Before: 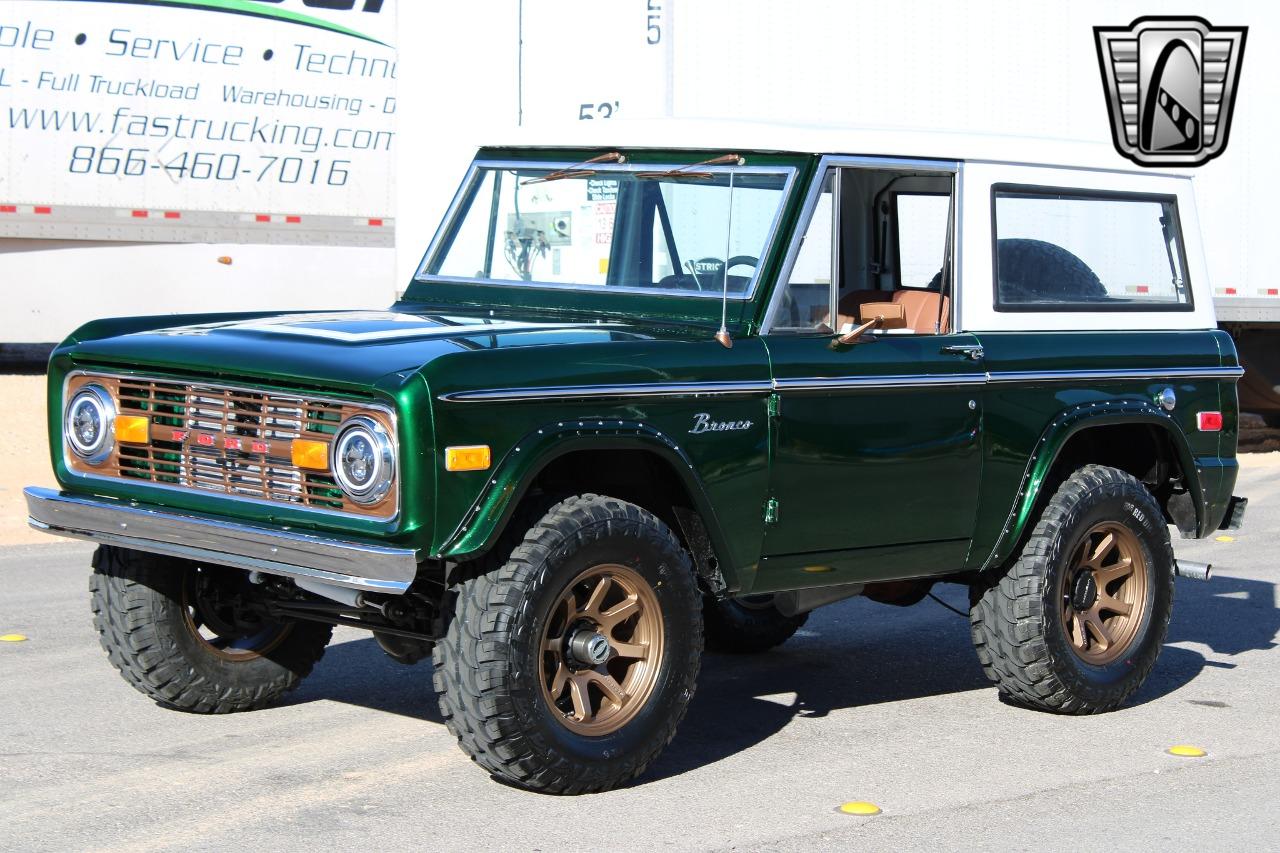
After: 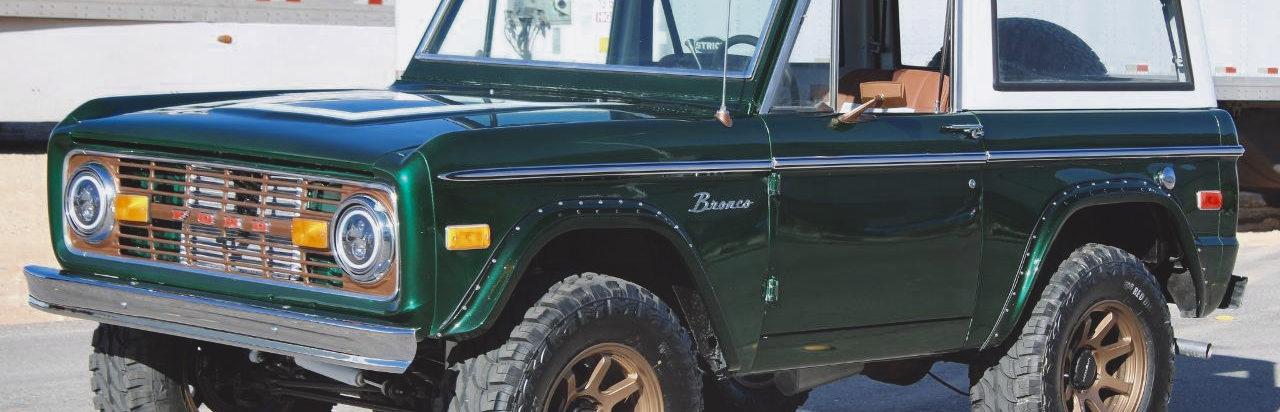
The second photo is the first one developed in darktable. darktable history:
crop and rotate: top 26.056%, bottom 25.543%
color balance: lift [1, 1, 0.999, 1.001], gamma [1, 1.003, 1.005, 0.995], gain [1, 0.992, 0.988, 1.012], contrast 5%, output saturation 110%
shadows and highlights: radius 133.83, soften with gaussian
contrast brightness saturation: contrast -0.15, brightness 0.05, saturation -0.12
color zones: curves: ch0 [(0, 0.5) (0.125, 0.4) (0.25, 0.5) (0.375, 0.4) (0.5, 0.4) (0.625, 0.35) (0.75, 0.35) (0.875, 0.5)]; ch1 [(0, 0.35) (0.125, 0.45) (0.25, 0.35) (0.375, 0.35) (0.5, 0.35) (0.625, 0.35) (0.75, 0.45) (0.875, 0.35)]; ch2 [(0, 0.6) (0.125, 0.5) (0.25, 0.5) (0.375, 0.6) (0.5, 0.6) (0.625, 0.5) (0.75, 0.5) (0.875, 0.5)]
